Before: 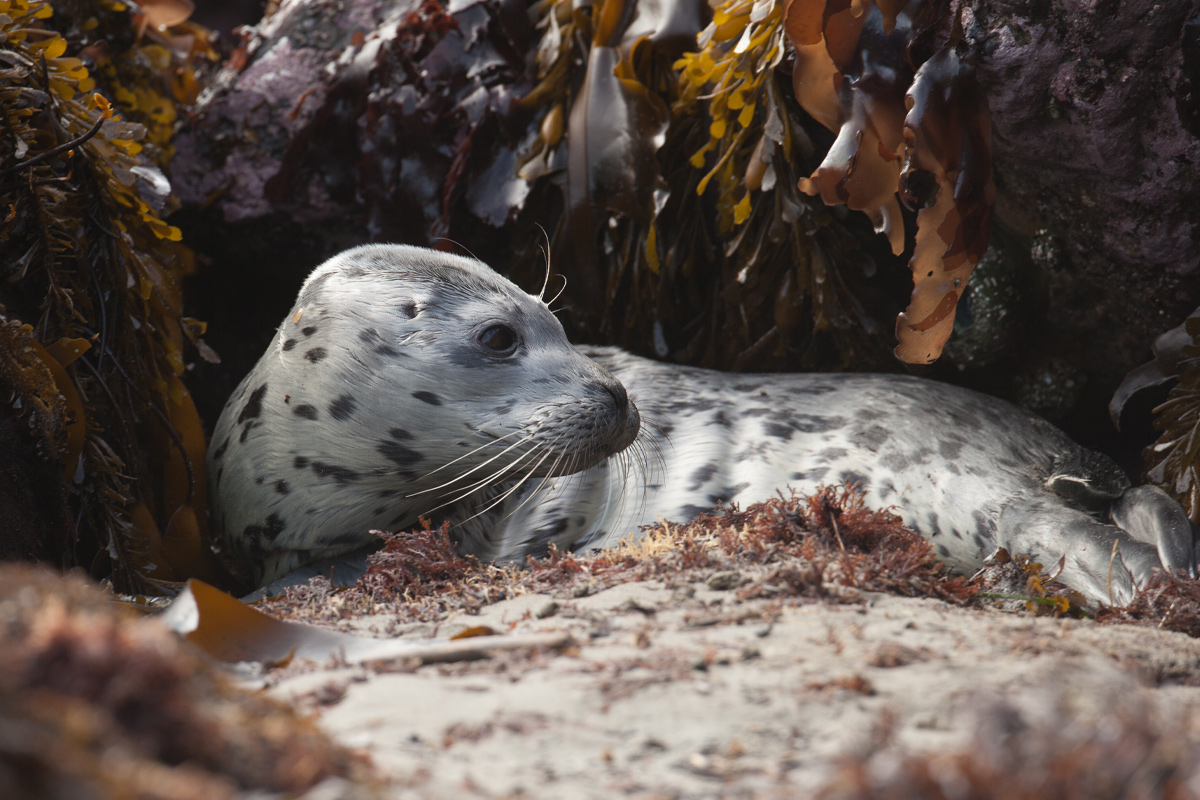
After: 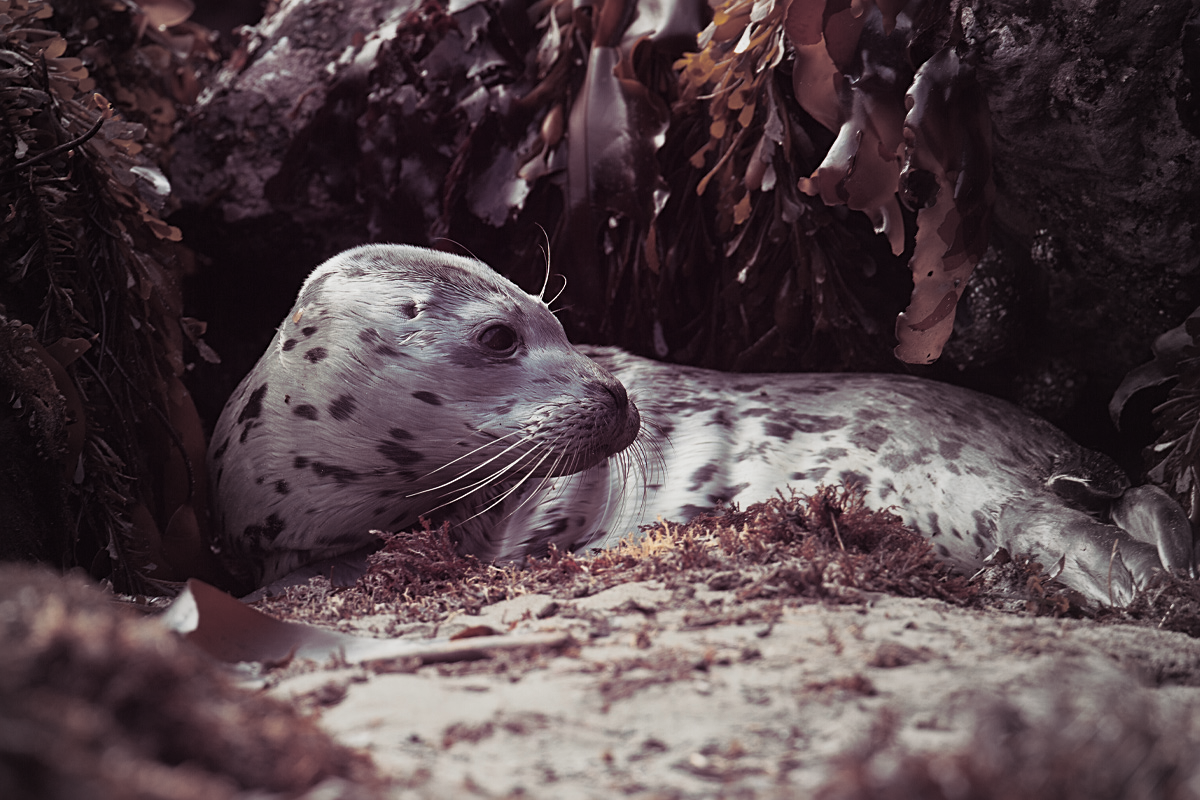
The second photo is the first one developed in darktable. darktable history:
shadows and highlights: radius 337.17, shadows 29.01, soften with gaussian
color look up table: target L [37.99, 65.71, 49.93, 39.19, 55.11, 70.72, 62.66, 40.02, 51.12, 30.33, 72.53, 71.94, 28.78, 55.26, 42.1, 81.73, 51.94, 51.04, 96.54, 81.26, 66.77, 50.87, 35.66, 20.46, 0 ×25], target a [13.56, 18.13, -4.88, -1.533, 8.84, -33.4, 36.07, 10.41, 48.24, 22.98, -23.71, 19.36, 14.18, -38.34, 53.38, 4.04, 49.99, -28.63, -0.43, -0.64, -0.73, -0.15, -0.42, -0.08, 0 ×25], target b [14.06, 17.81, -21.93, 1.533, -25.4, -0.2, 57.1, -45.96, 16.25, -21.59, 57.26, 67.86, -50.3, 31.37, 28.19, 79.82, -14.57, -28.64, 1.19, -0.34, -0.5, -0.27, -1.23, -0.97, 0 ×25], num patches 24
base curve: curves: ch0 [(0, 0) (0.257, 0.25) (0.482, 0.586) (0.757, 0.871) (1, 1)]
sharpen: radius 2.167, amount 0.381, threshold 0
exposure: exposure -0.462 EV, compensate highlight preservation false
contrast brightness saturation: contrast 0.08, saturation 0.2
split-toning: shadows › hue 316.8°, shadows › saturation 0.47, highlights › hue 201.6°, highlights › saturation 0, balance -41.97, compress 28.01%
vignetting: fall-off start 18.21%, fall-off radius 137.95%, brightness -0.207, center (-0.078, 0.066), width/height ratio 0.62, shape 0.59
